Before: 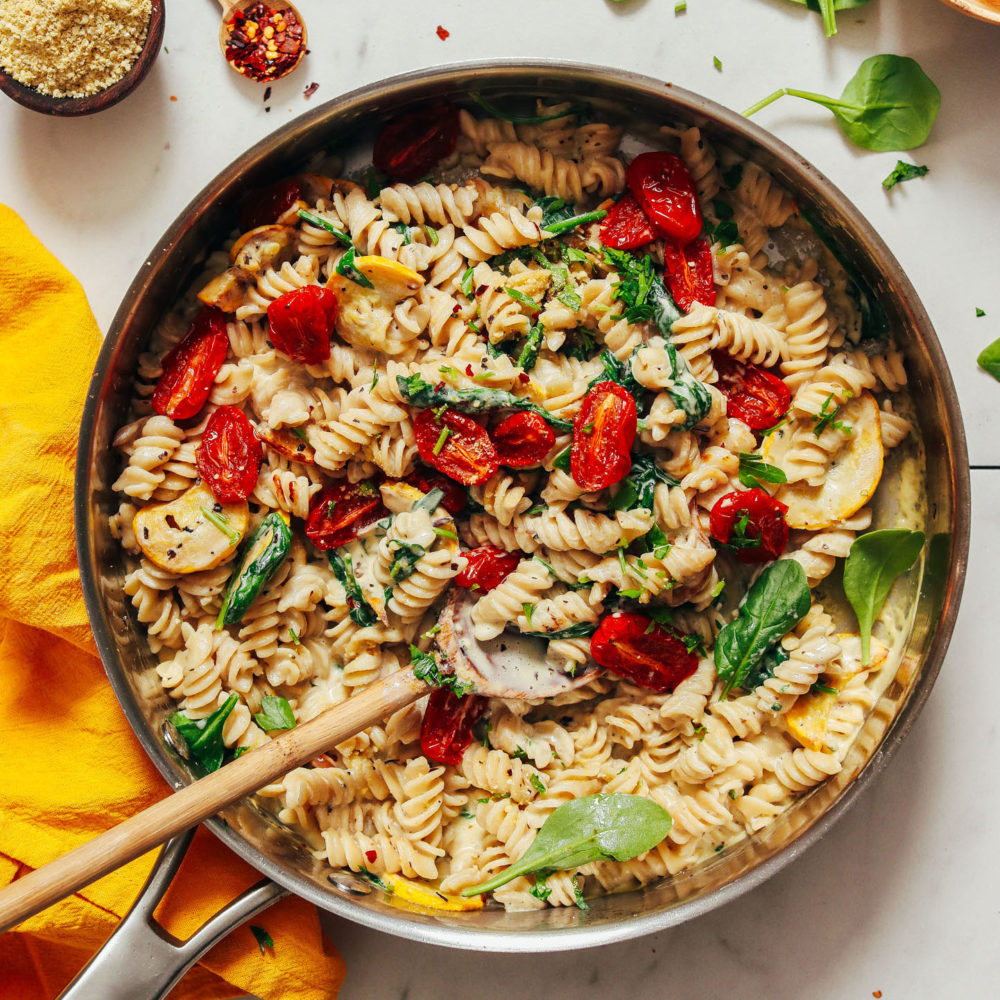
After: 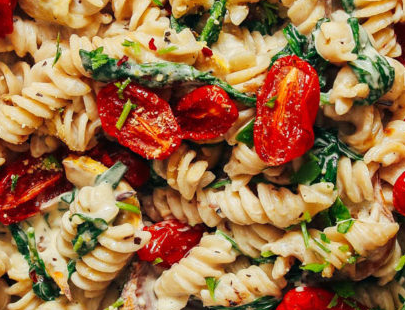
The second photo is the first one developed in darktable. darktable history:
crop: left 31.735%, top 32.644%, right 27.746%, bottom 36.268%
